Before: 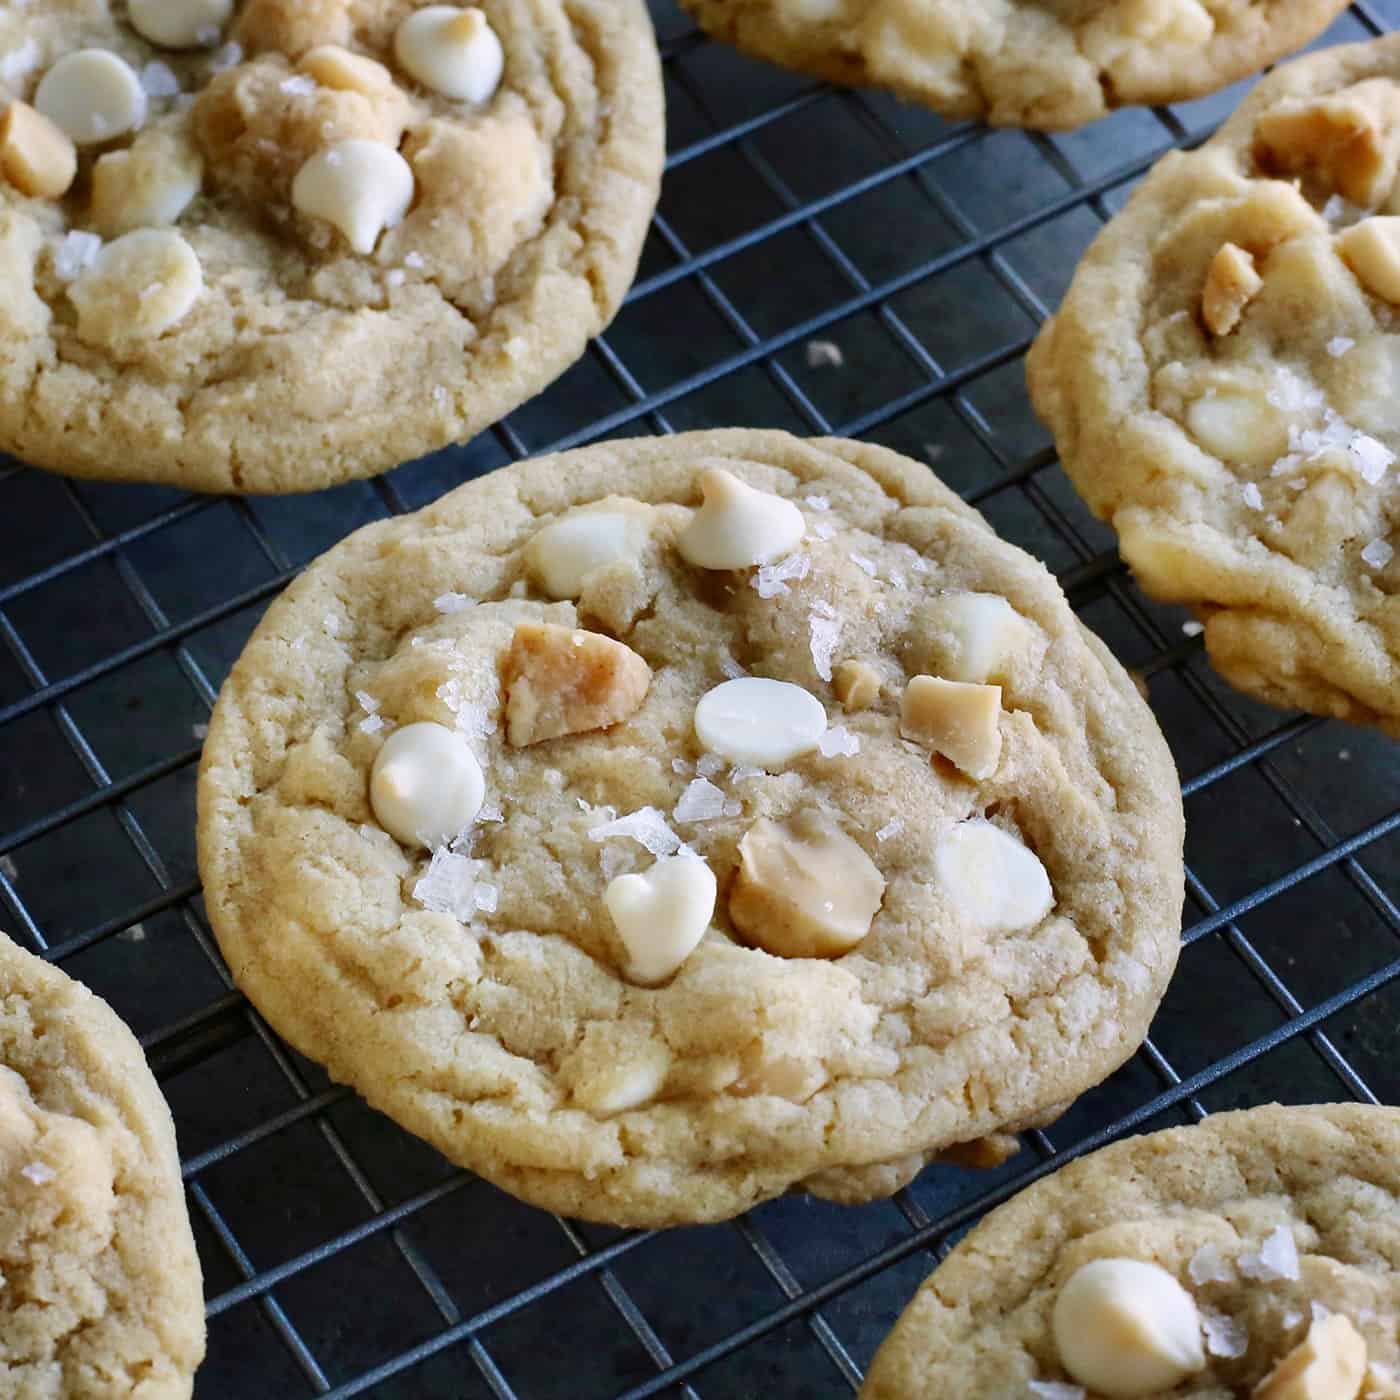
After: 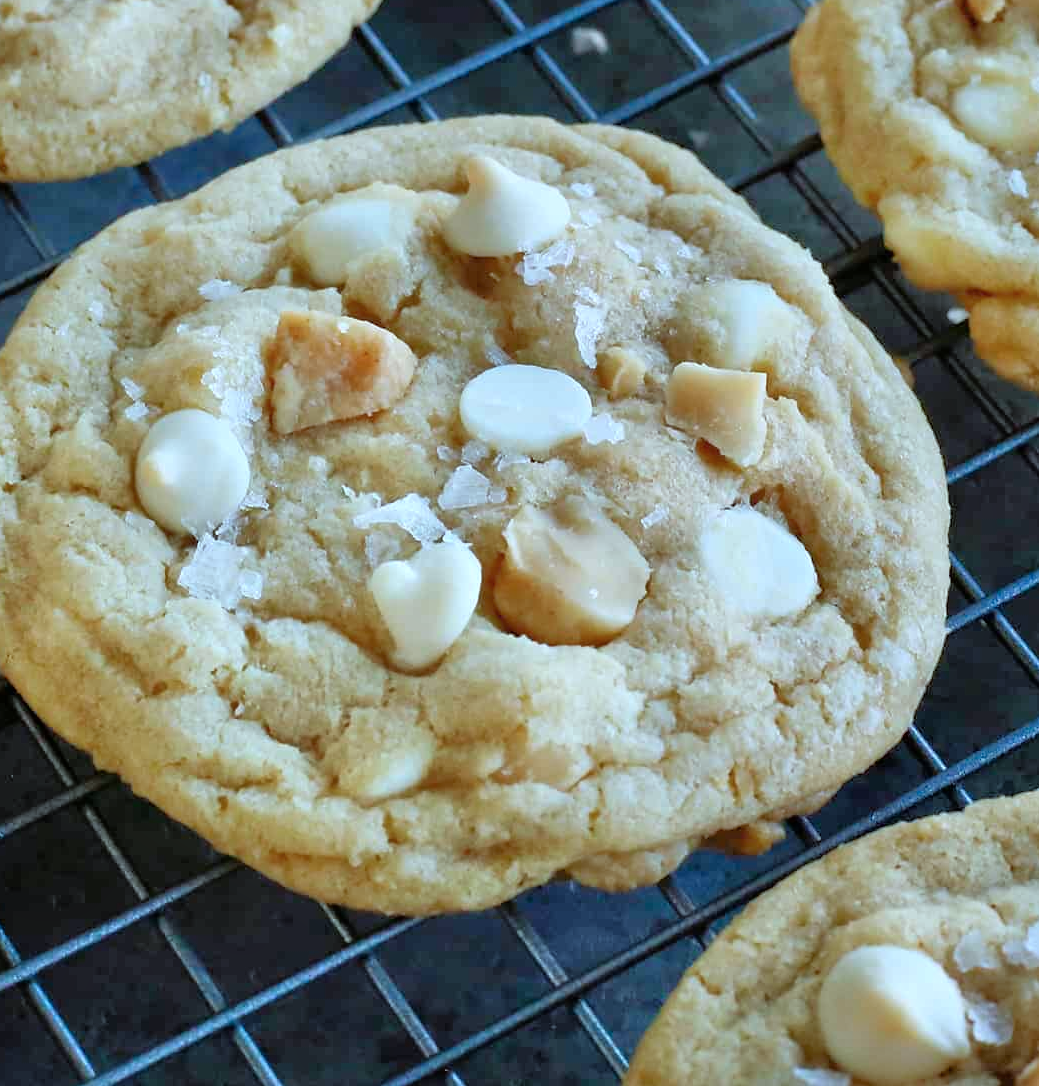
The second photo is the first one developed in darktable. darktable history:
crop: left 16.836%, top 22.426%, right 8.89%
tone equalizer: -7 EV 0.154 EV, -6 EV 0.621 EV, -5 EV 1.11 EV, -4 EV 1.33 EV, -3 EV 1.14 EV, -2 EV 0.6 EV, -1 EV 0.154 EV
color correction: highlights a* -9.91, highlights b* -10.58
